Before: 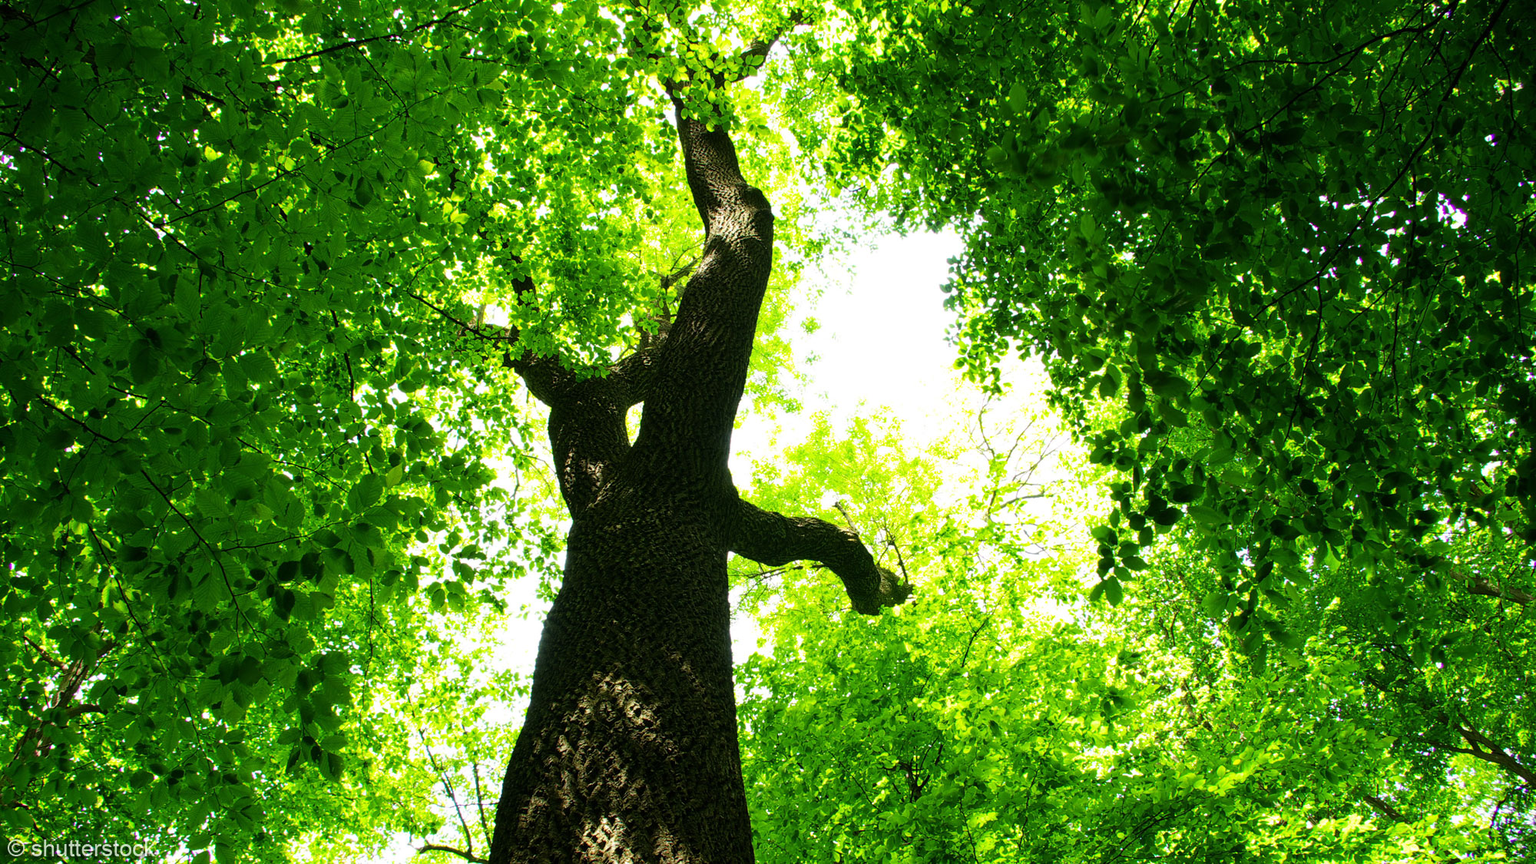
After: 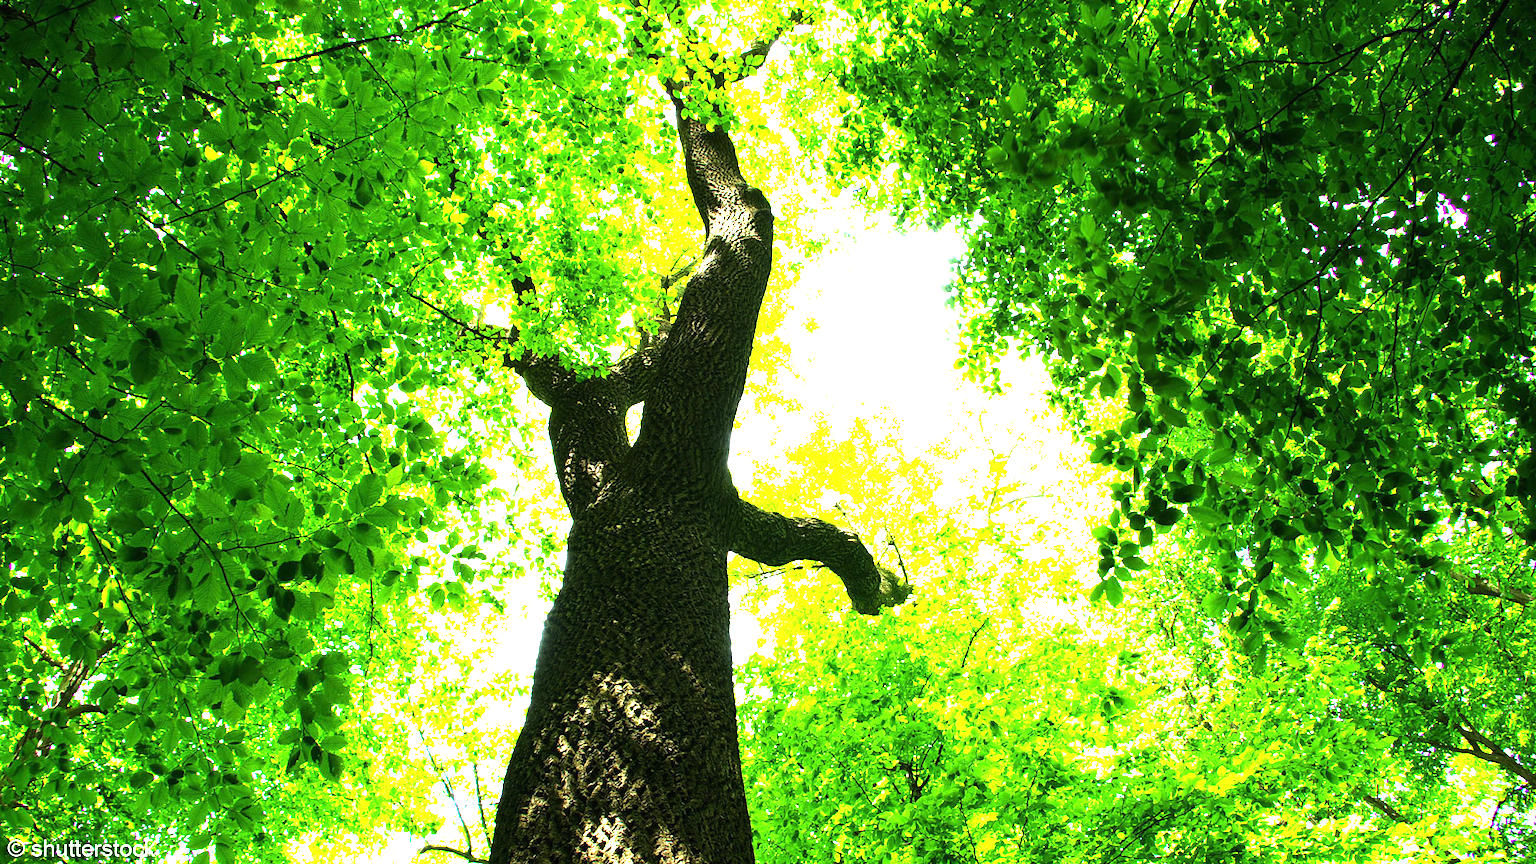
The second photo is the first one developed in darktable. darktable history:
exposure: black level correction 0, exposure 1.384 EV, compensate exposure bias true, compensate highlight preservation false
tone equalizer: -8 EV -0.381 EV, -7 EV -0.373 EV, -6 EV -0.332 EV, -5 EV -0.229 EV, -3 EV 0.195 EV, -2 EV 0.32 EV, -1 EV 0.389 EV, +0 EV 0.388 EV, edges refinement/feathering 500, mask exposure compensation -1.57 EV, preserve details no
